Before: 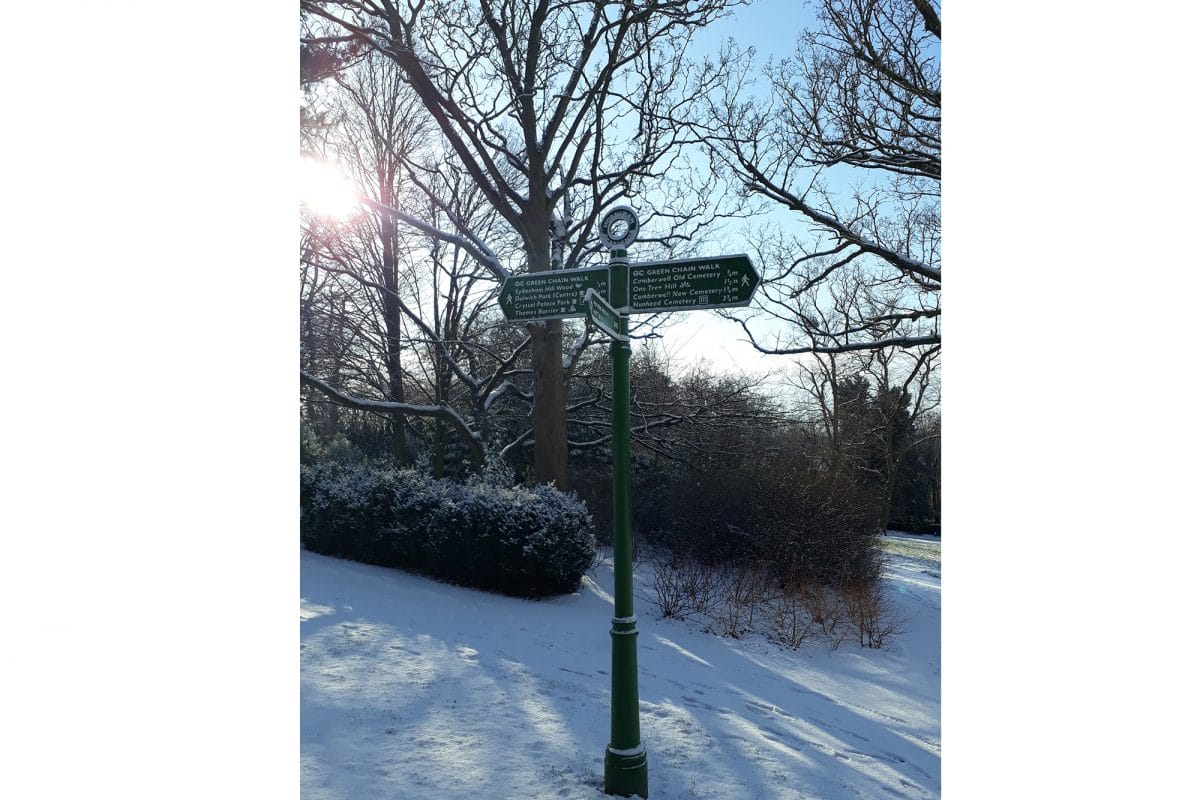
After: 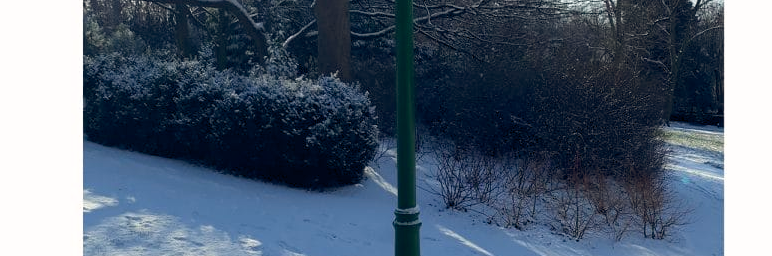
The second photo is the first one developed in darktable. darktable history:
color balance rgb: shadows lift › hue 87.51°, highlights gain › chroma 0.68%, highlights gain › hue 55.1°, global offset › chroma 0.13%, global offset › hue 253.66°, linear chroma grading › global chroma 0.5%, perceptual saturation grading › global saturation 16.38%
crop: left 18.091%, top 51.13%, right 17.525%, bottom 16.85%
